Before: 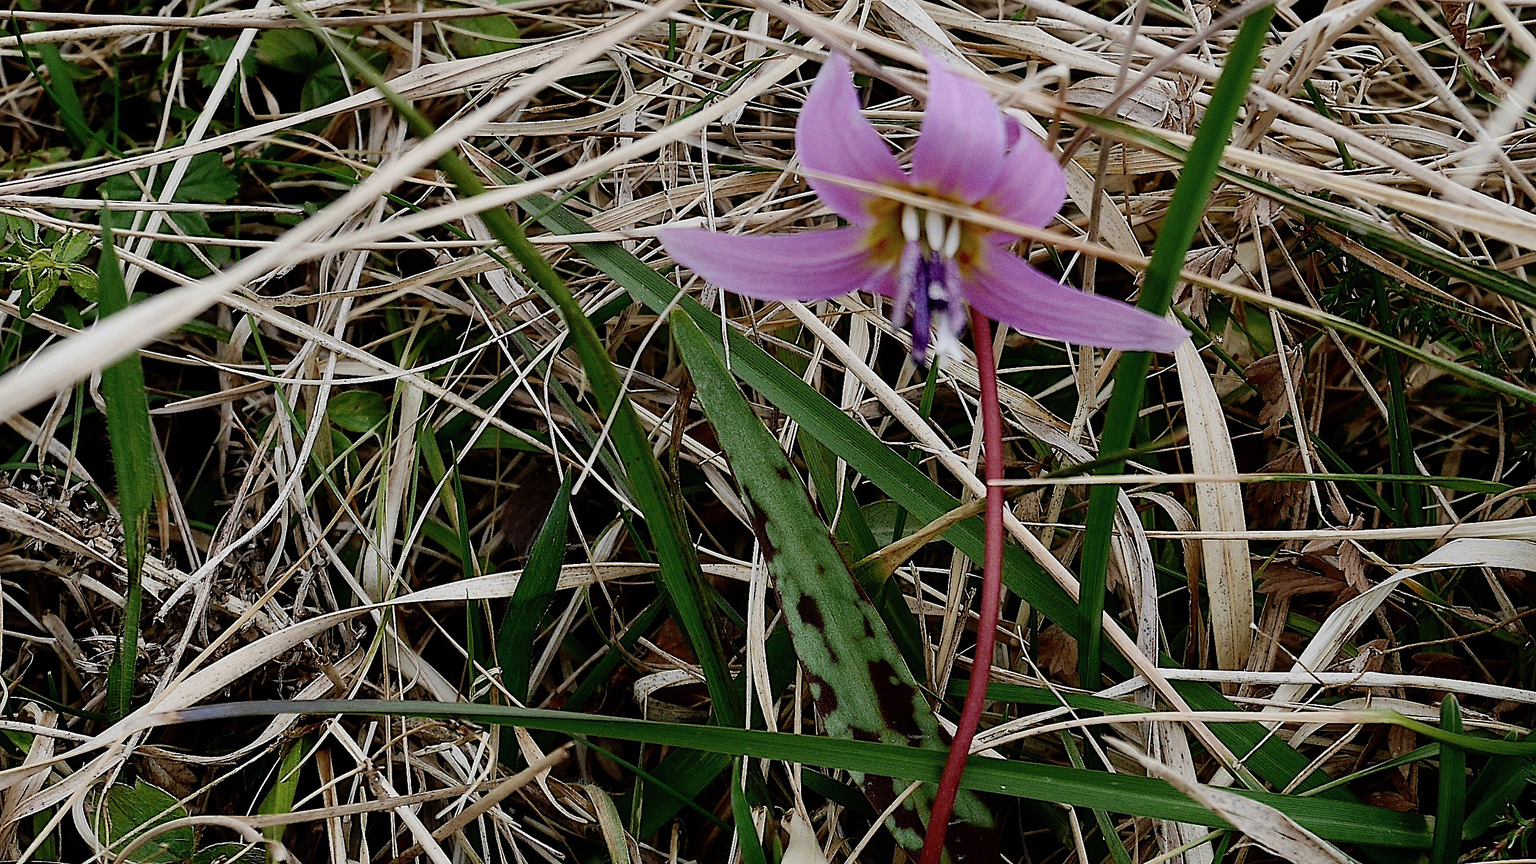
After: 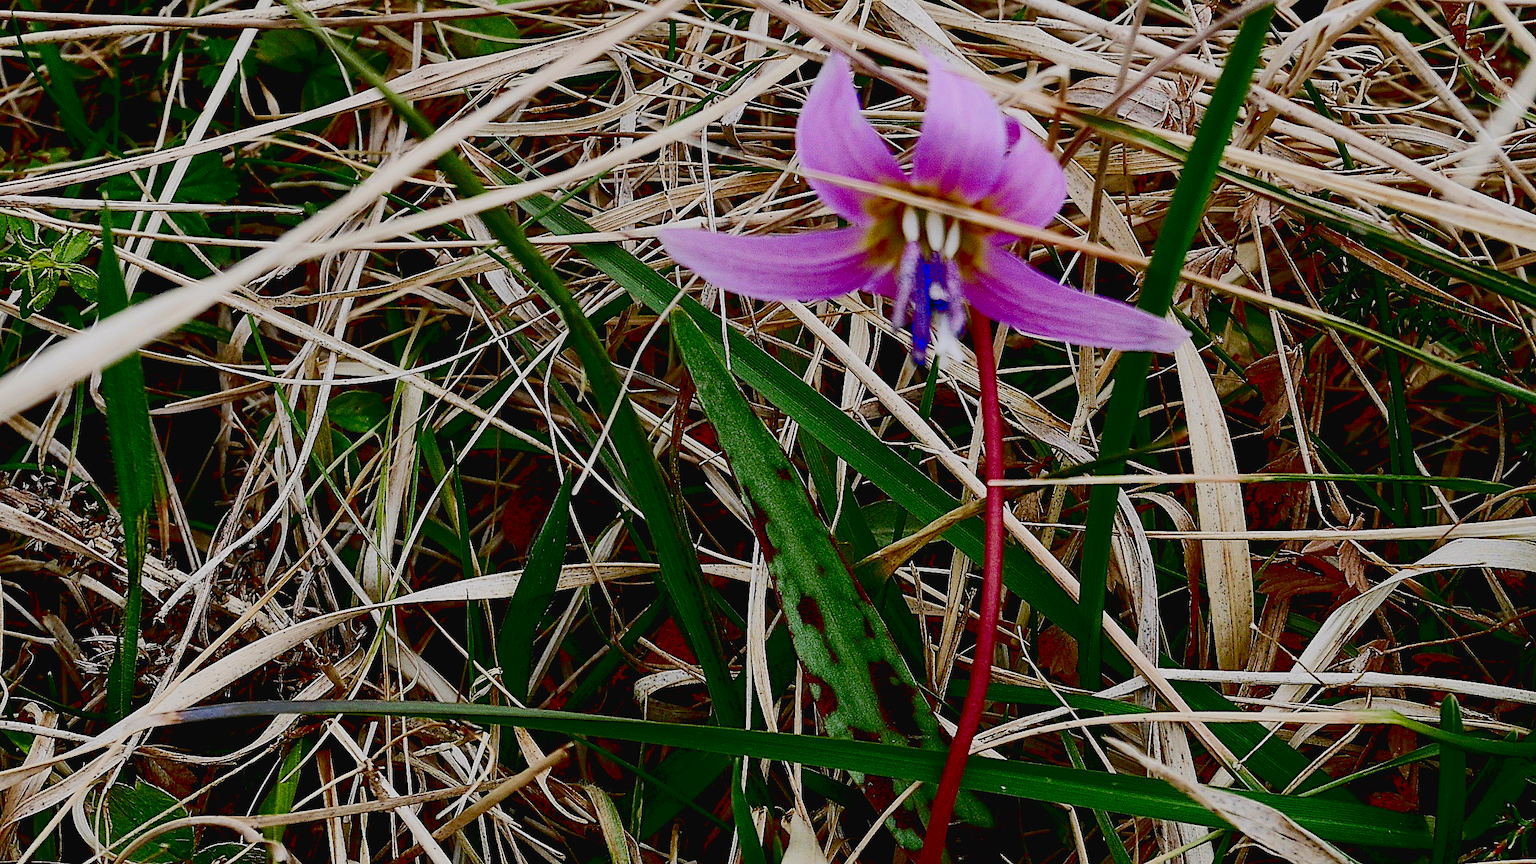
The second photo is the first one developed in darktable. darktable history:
tone curve: curves: ch0 [(0, 0.026) (0.146, 0.158) (0.272, 0.34) (0.453, 0.627) (0.687, 0.829) (1, 1)], color space Lab, linked channels, preserve colors none
contrast brightness saturation: contrast 0.13, brightness -0.24, saturation 0.14
color balance rgb: shadows lift › chroma 1%, shadows lift › hue 113°, highlights gain › chroma 0.2%, highlights gain › hue 333°, perceptual saturation grading › global saturation 20%, perceptual saturation grading › highlights -50%, perceptual saturation grading › shadows 25%, contrast -30%
